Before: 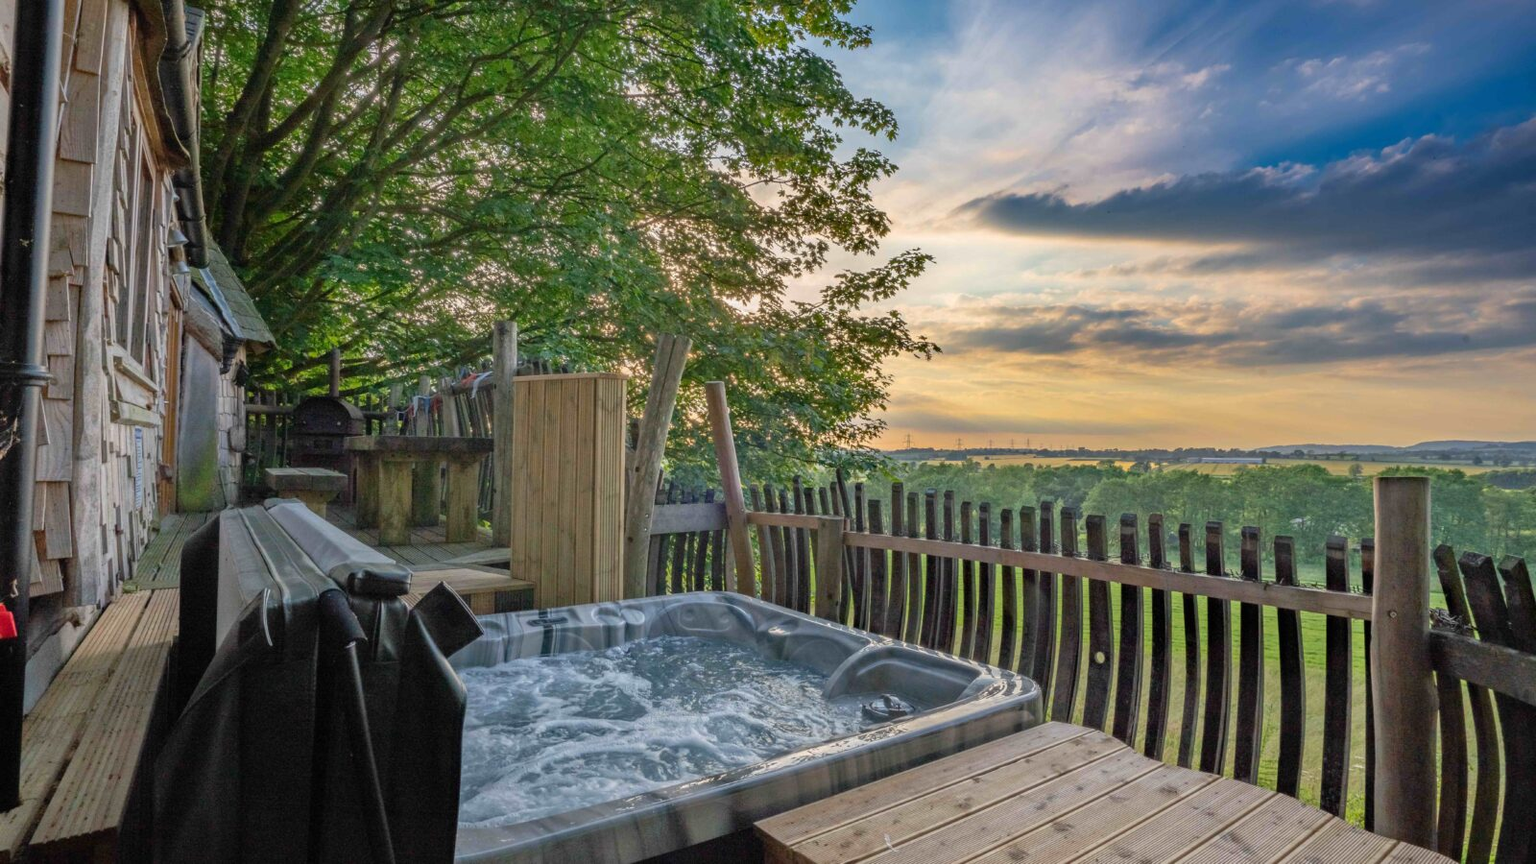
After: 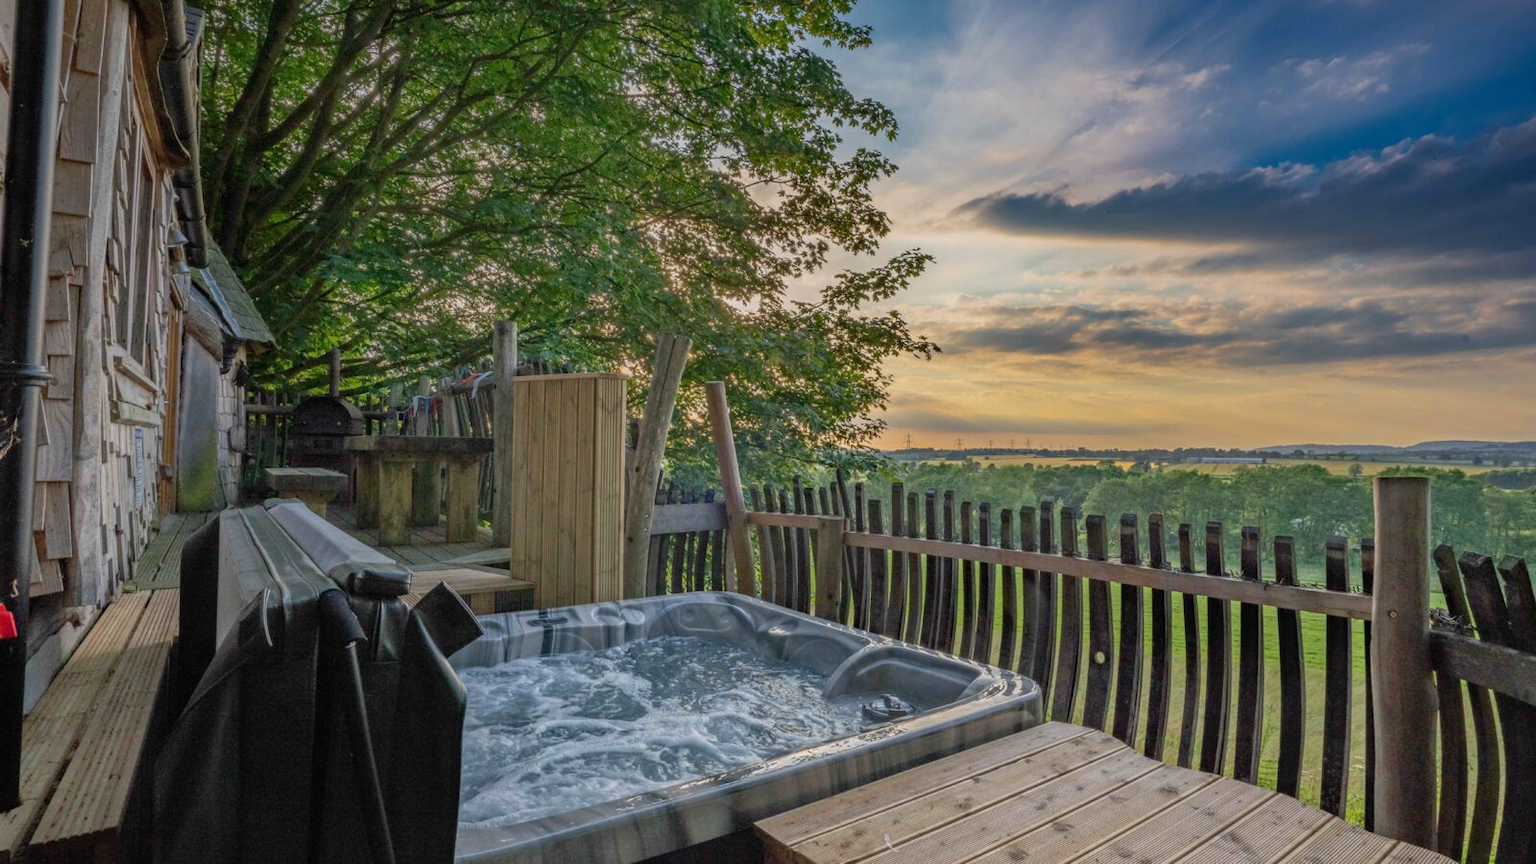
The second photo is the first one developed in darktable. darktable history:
graduated density: on, module defaults
local contrast: detail 110%
